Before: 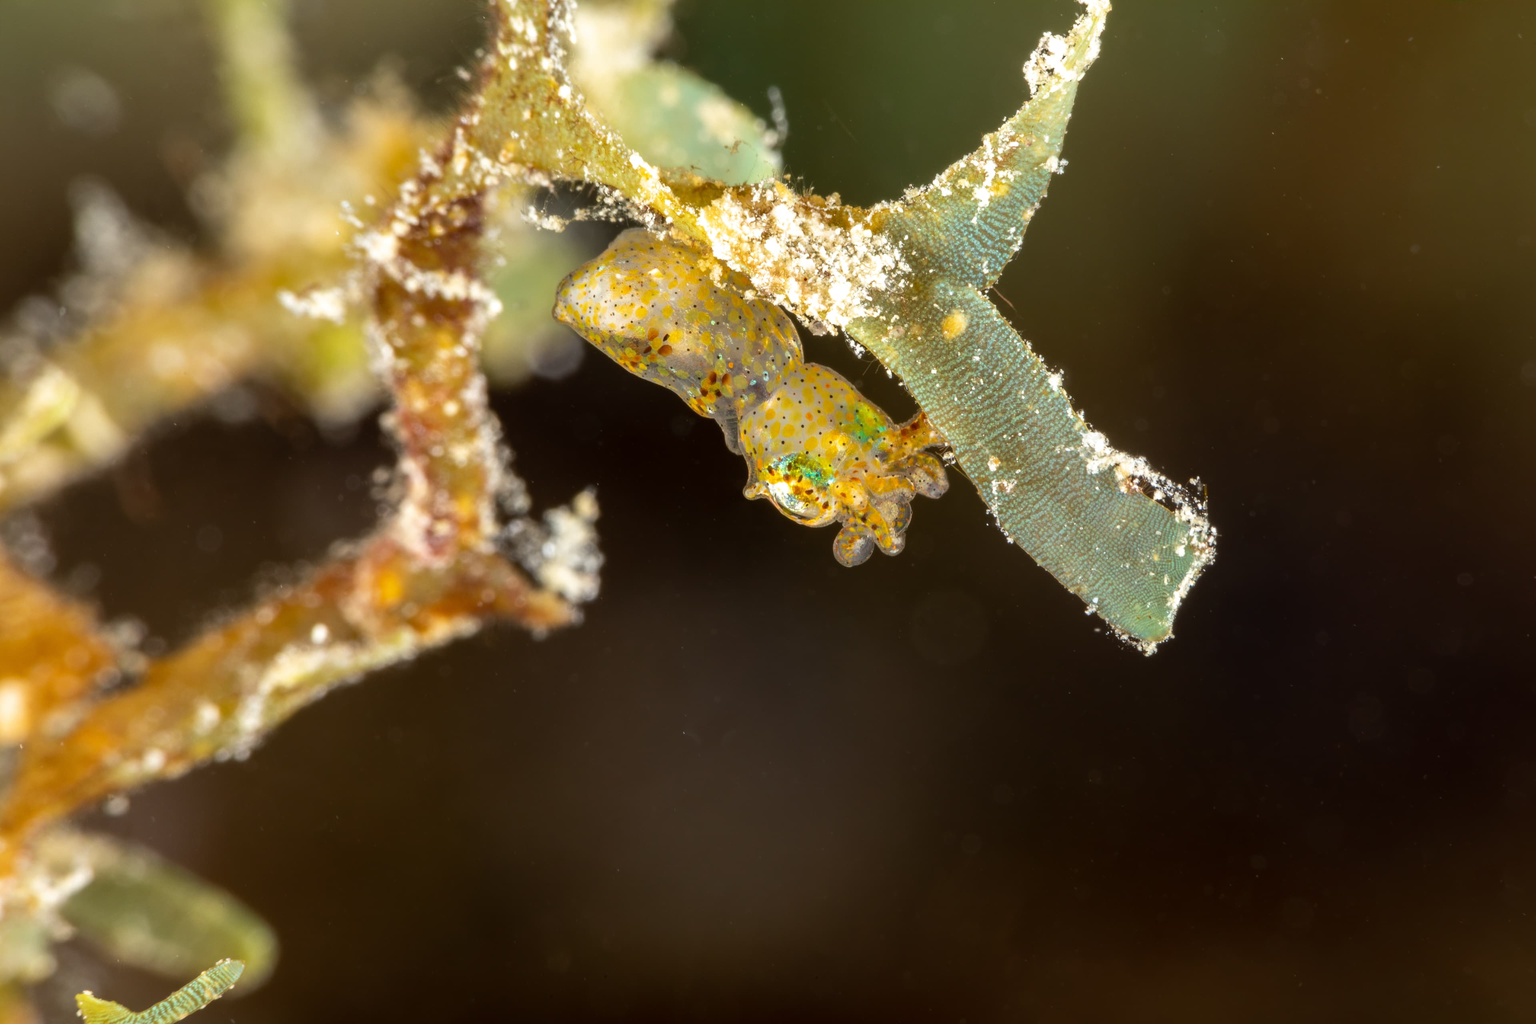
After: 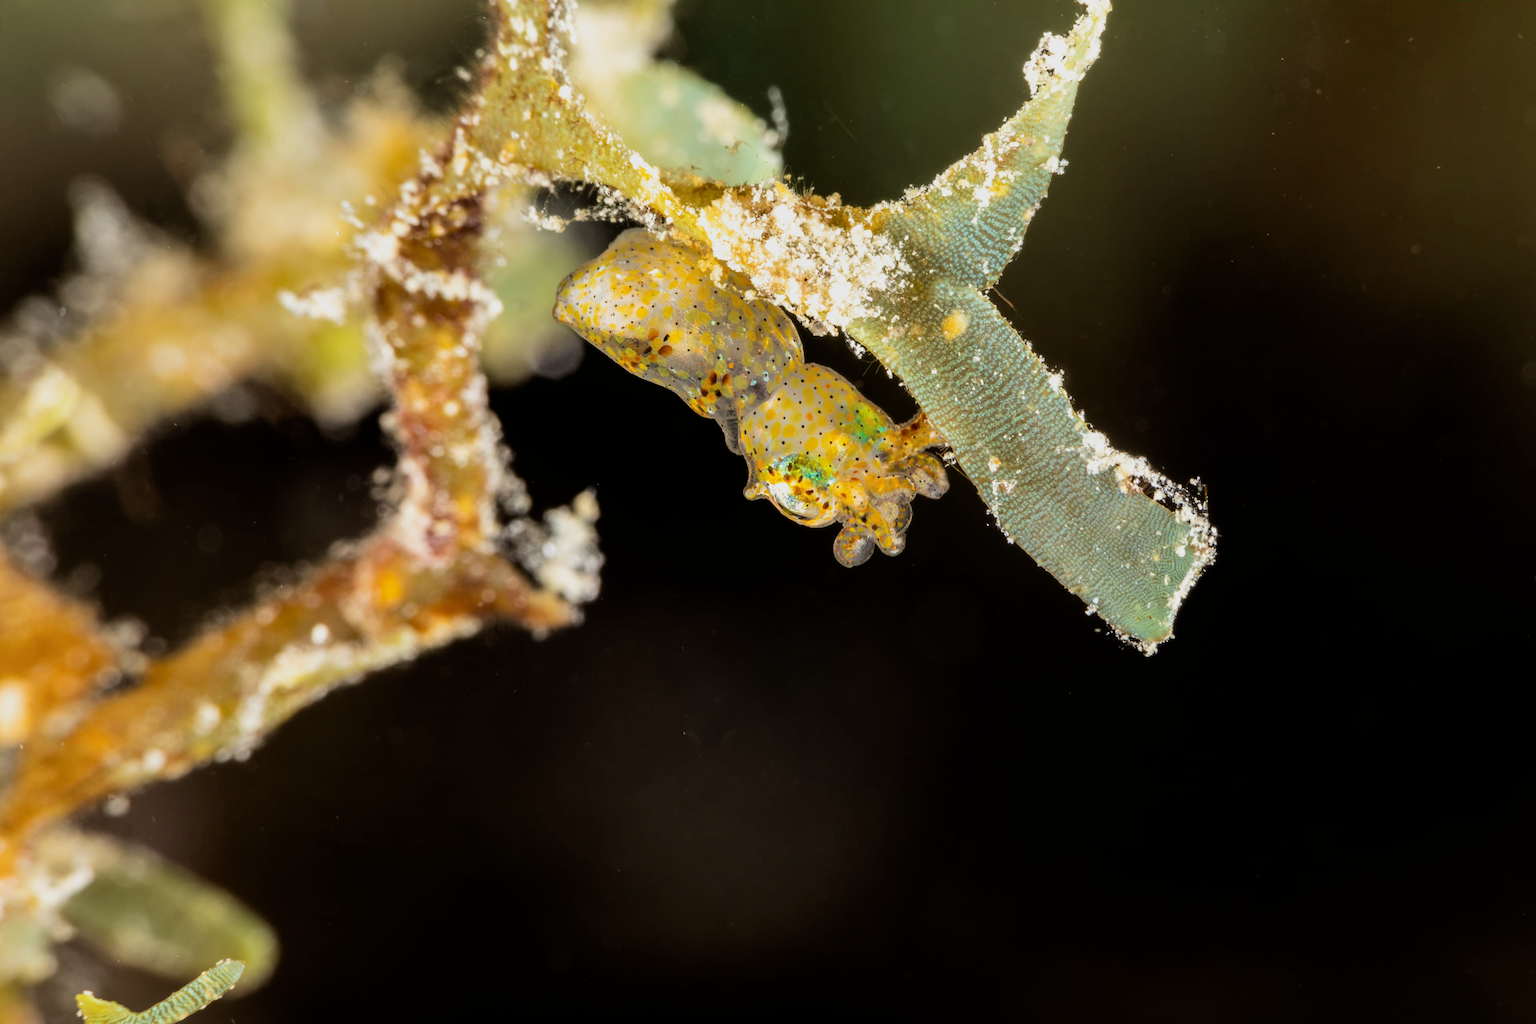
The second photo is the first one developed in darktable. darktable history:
filmic rgb: black relative exposure -5.08 EV, white relative exposure 3.52 EV, hardness 3.18, contrast 1.204, highlights saturation mix -49.19%
